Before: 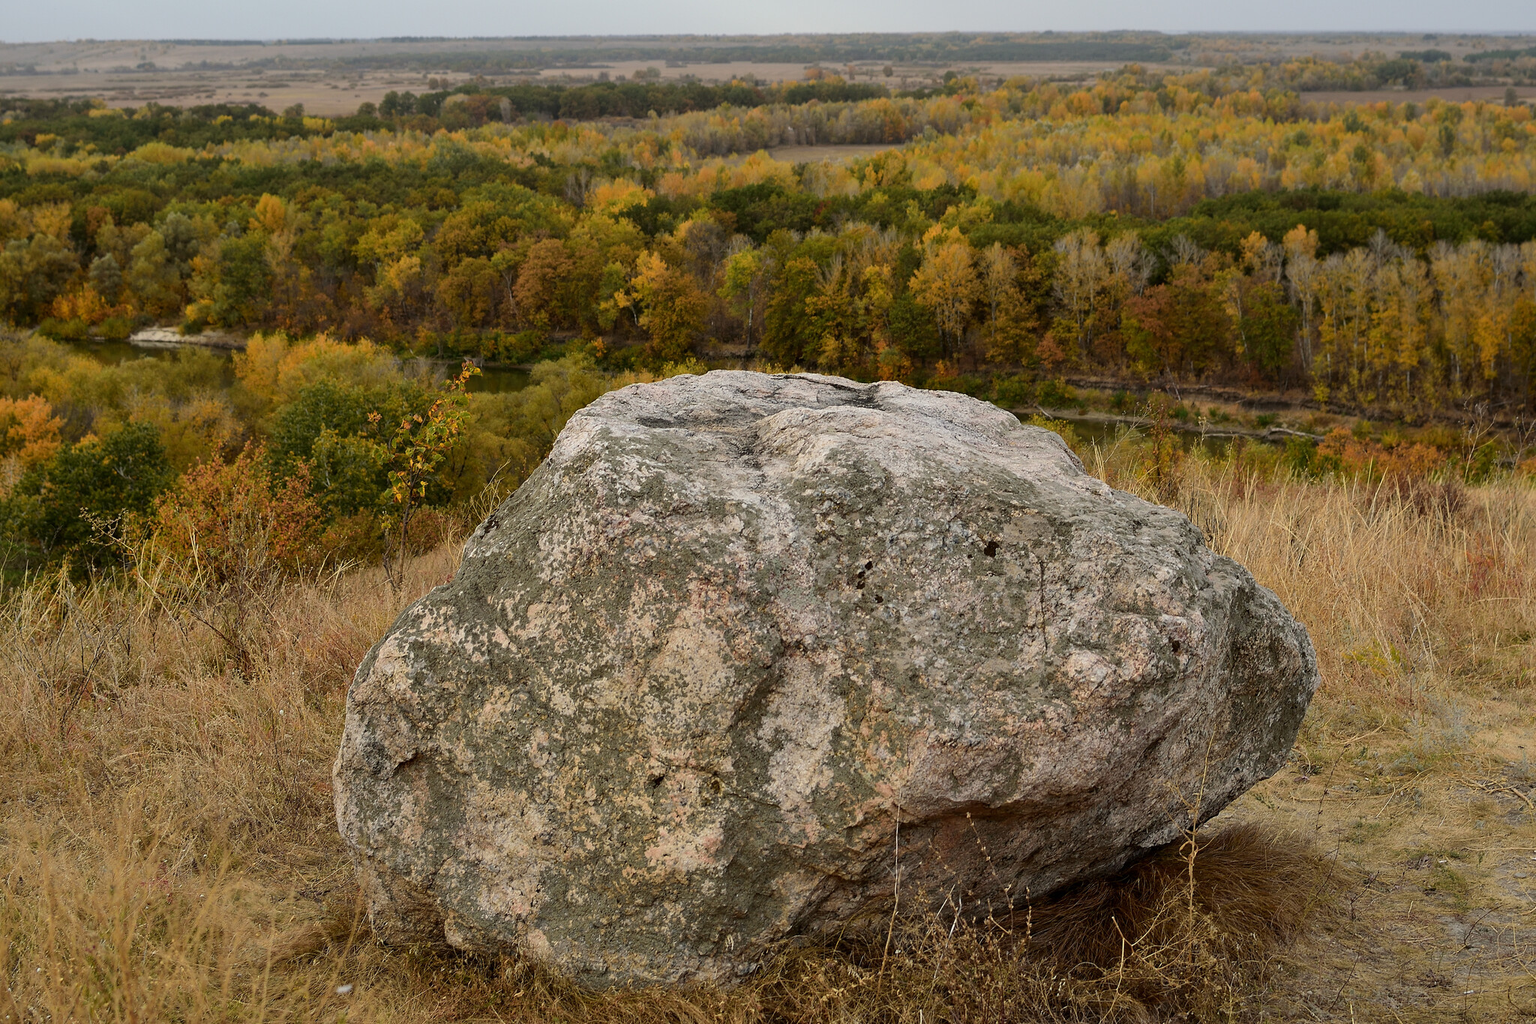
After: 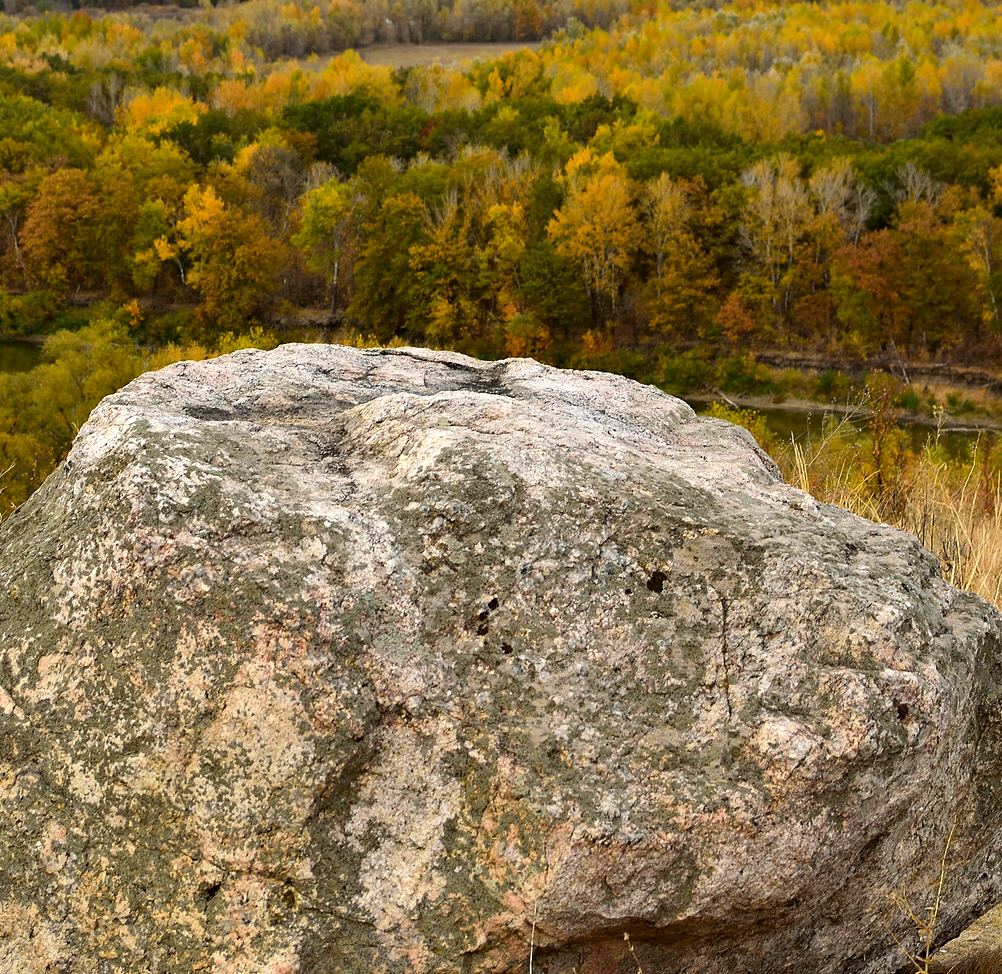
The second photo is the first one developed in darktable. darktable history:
haze removal: compatibility mode true, adaptive false
crop: left 32.497%, top 10.992%, right 18.547%, bottom 17.616%
color balance rgb: highlights gain › luminance 14.875%, perceptual saturation grading › global saturation 0.375%, perceptual brilliance grading › global brilliance 11.88%, global vibrance 25.063%
